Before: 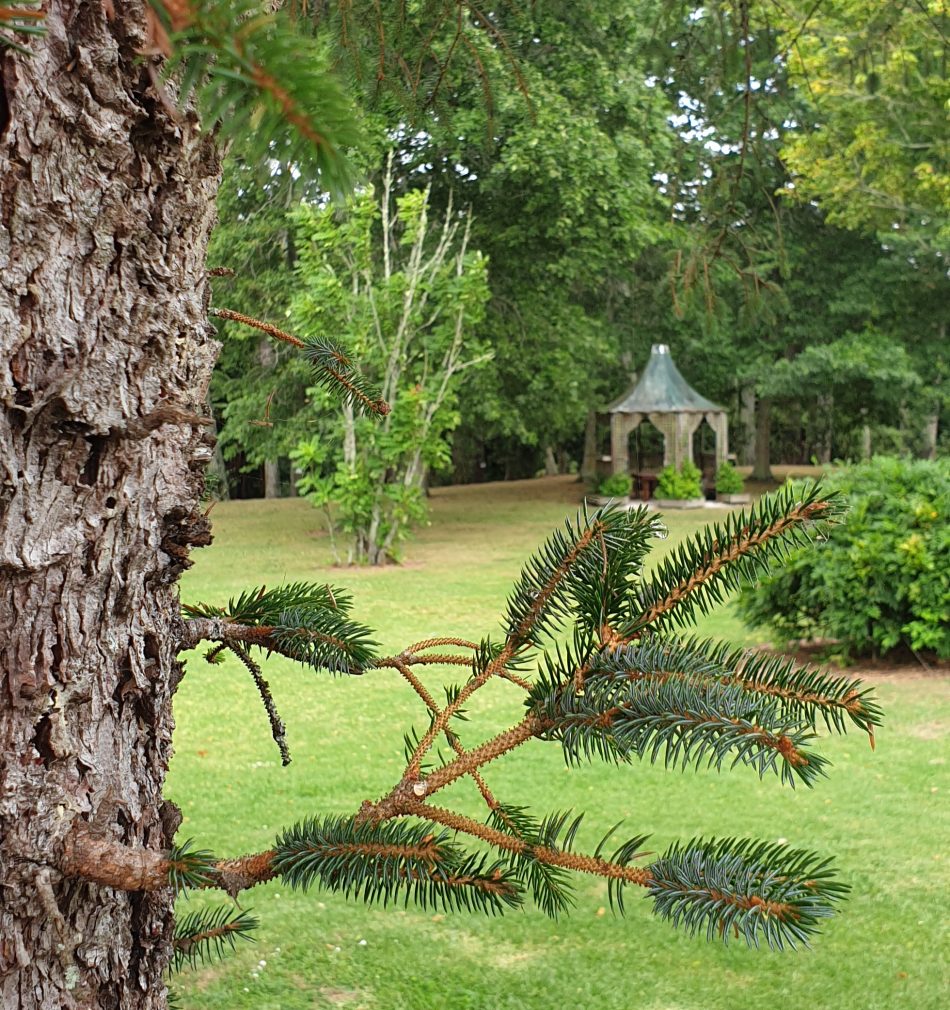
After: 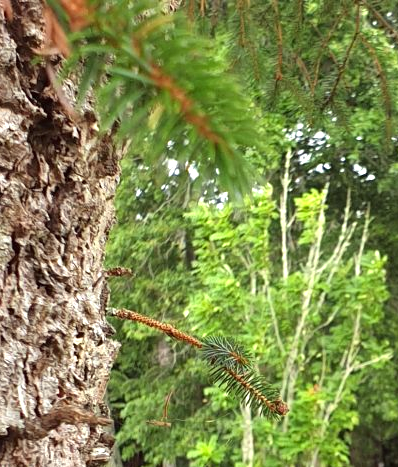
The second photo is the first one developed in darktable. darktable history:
exposure: black level correction 0, exposure 0.7 EV, compensate exposure bias true, compensate highlight preservation false
color correction: highlights a* -0.95, highlights b* 4.5, shadows a* 3.55
crop and rotate: left 10.817%, top 0.062%, right 47.194%, bottom 53.626%
